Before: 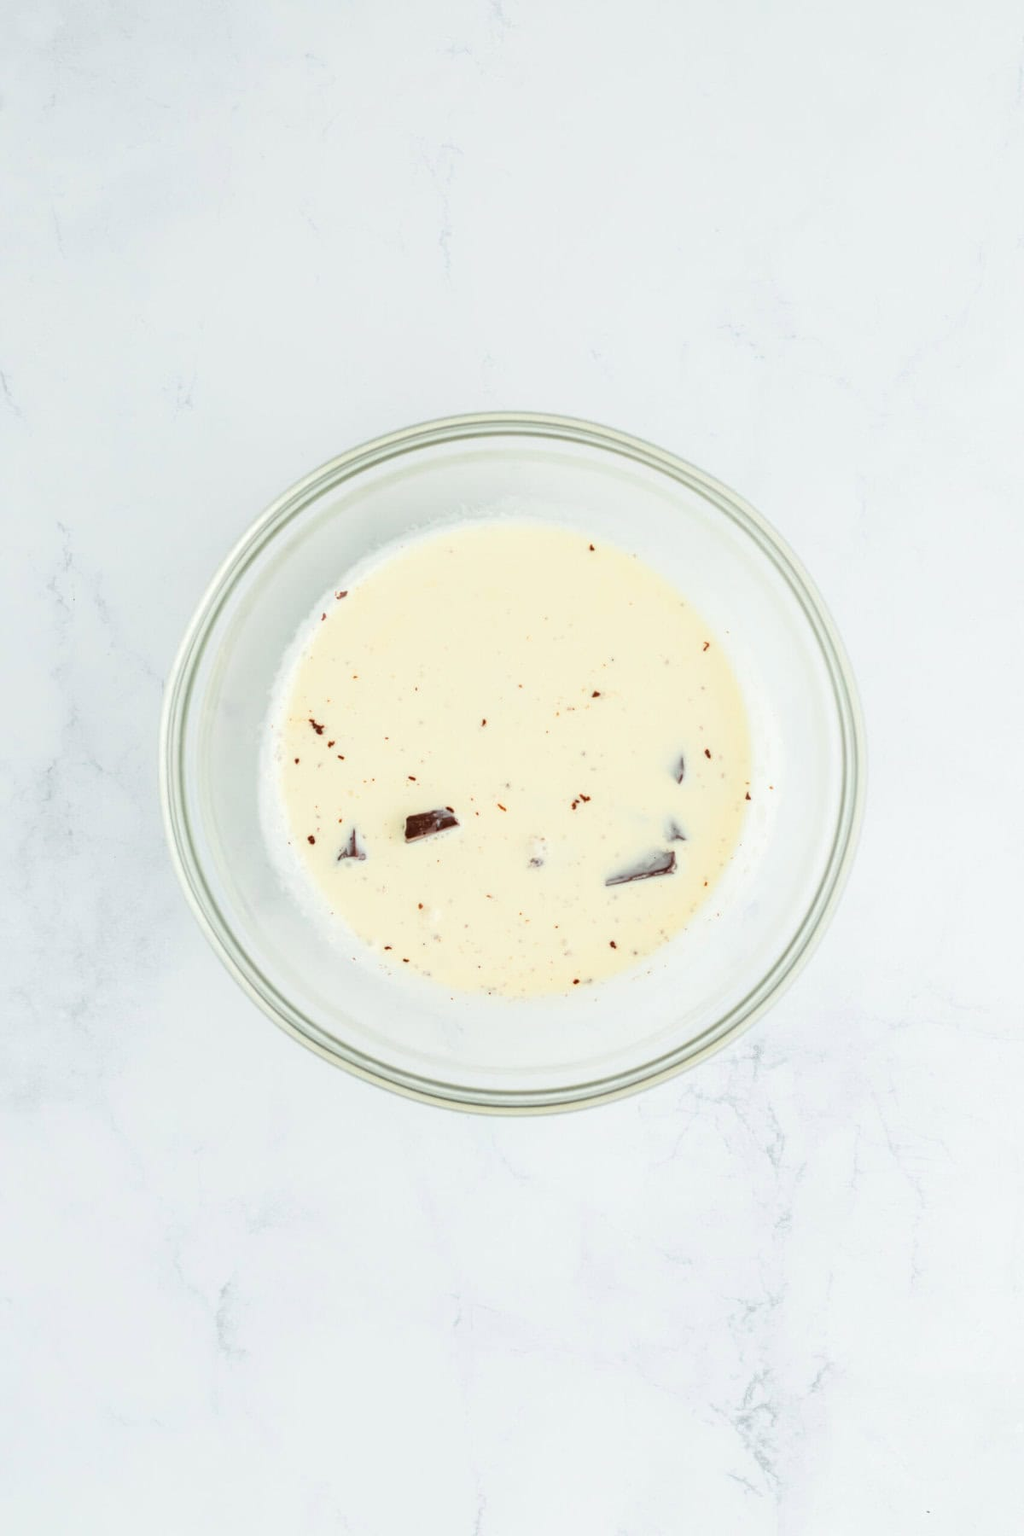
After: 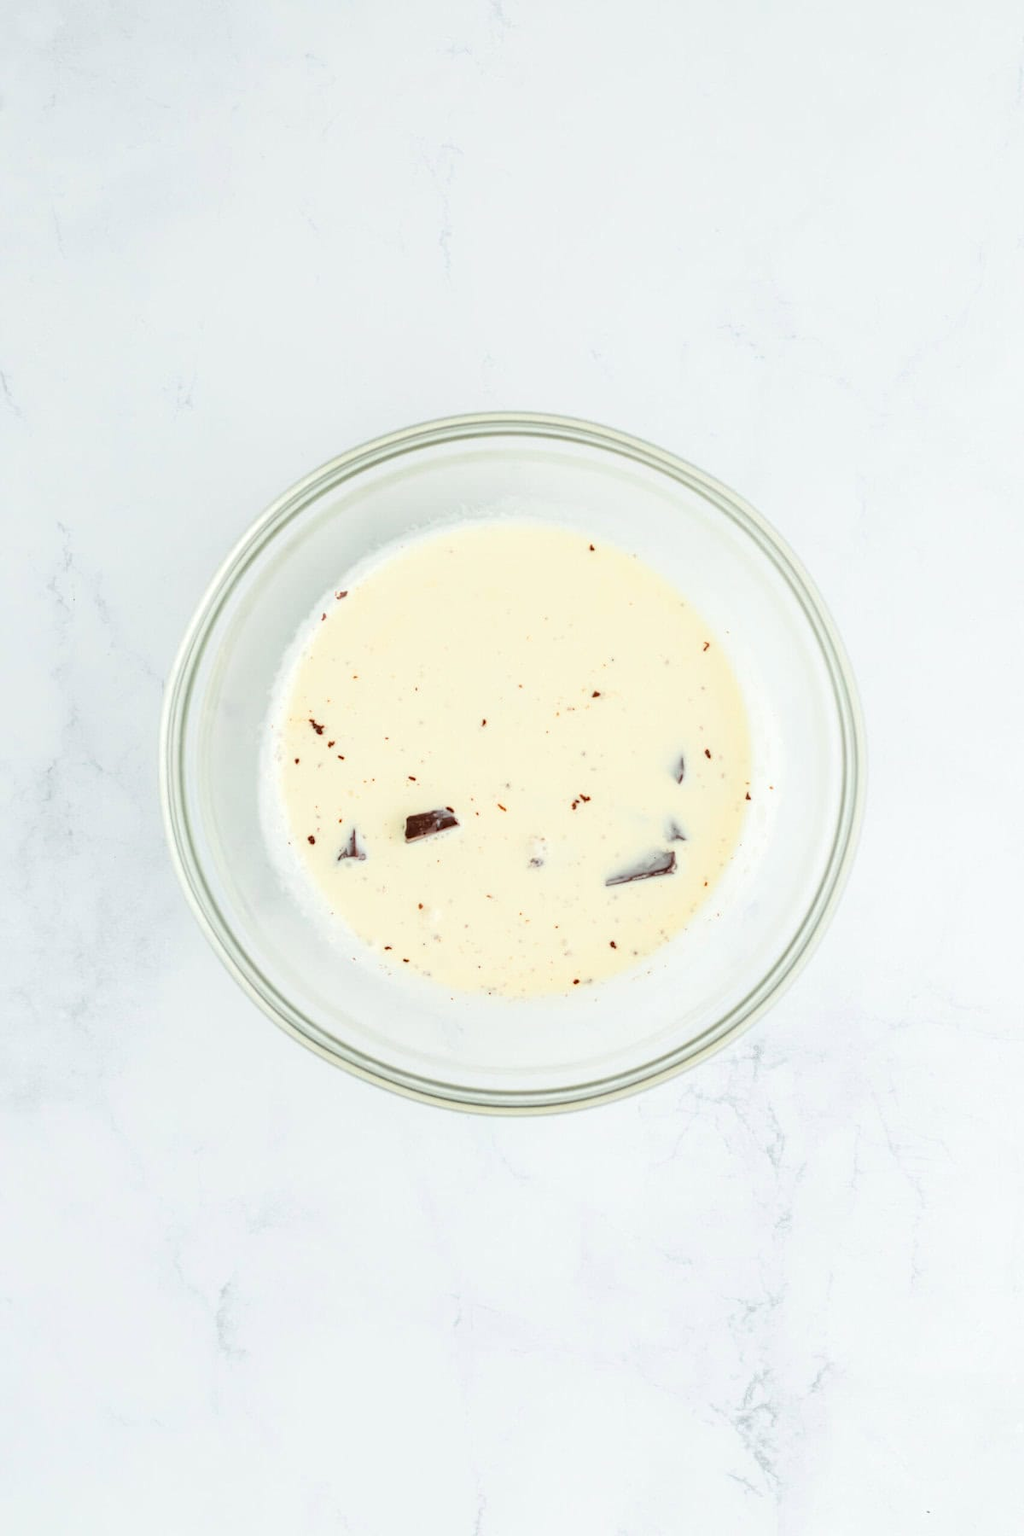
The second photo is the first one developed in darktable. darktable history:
shadows and highlights: shadows -9.82, white point adjustment 1.46, highlights 8.54
